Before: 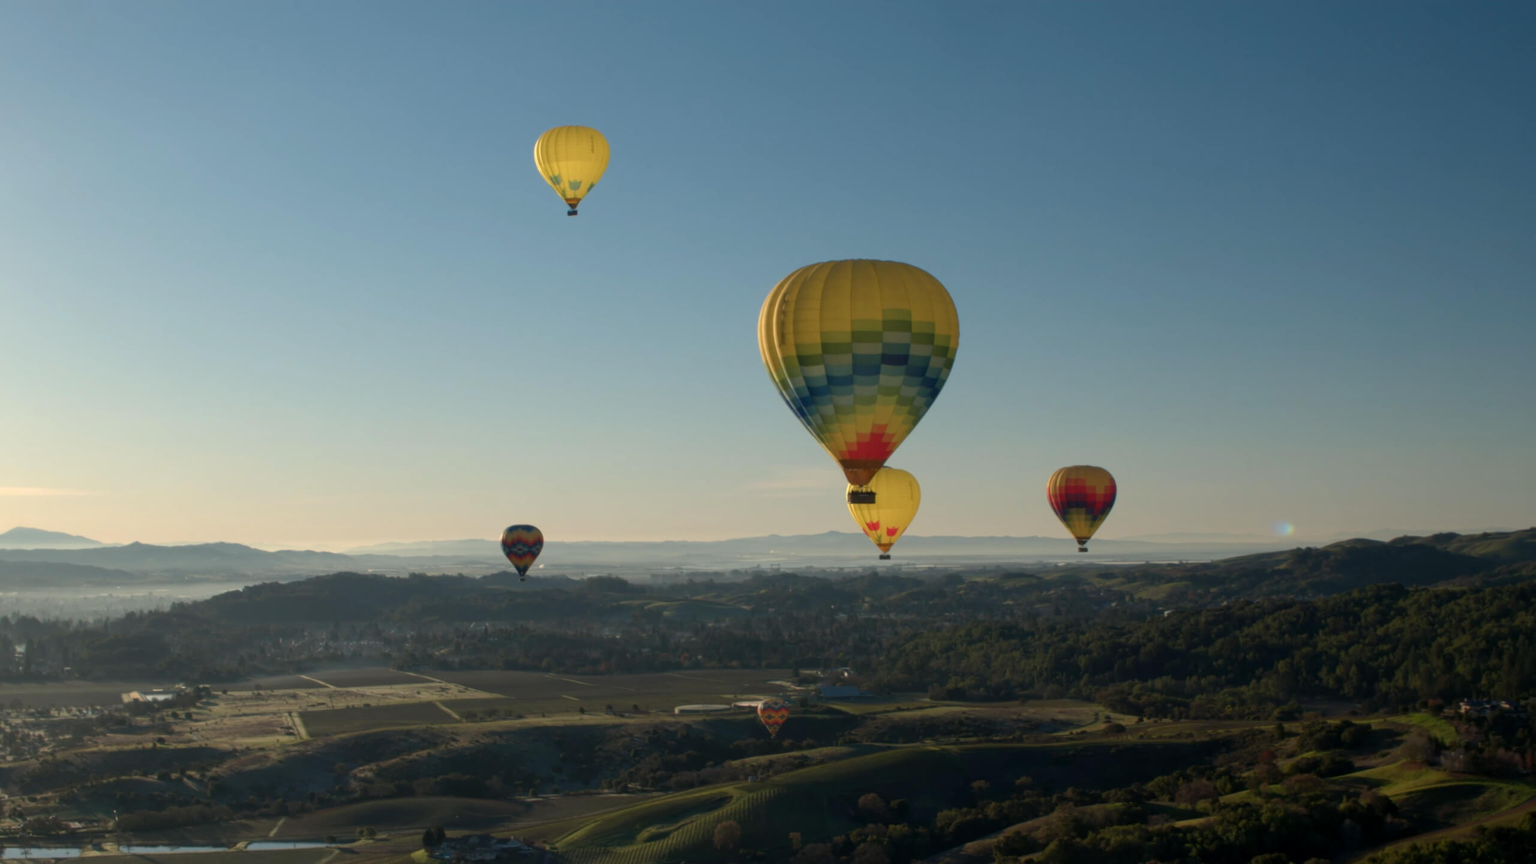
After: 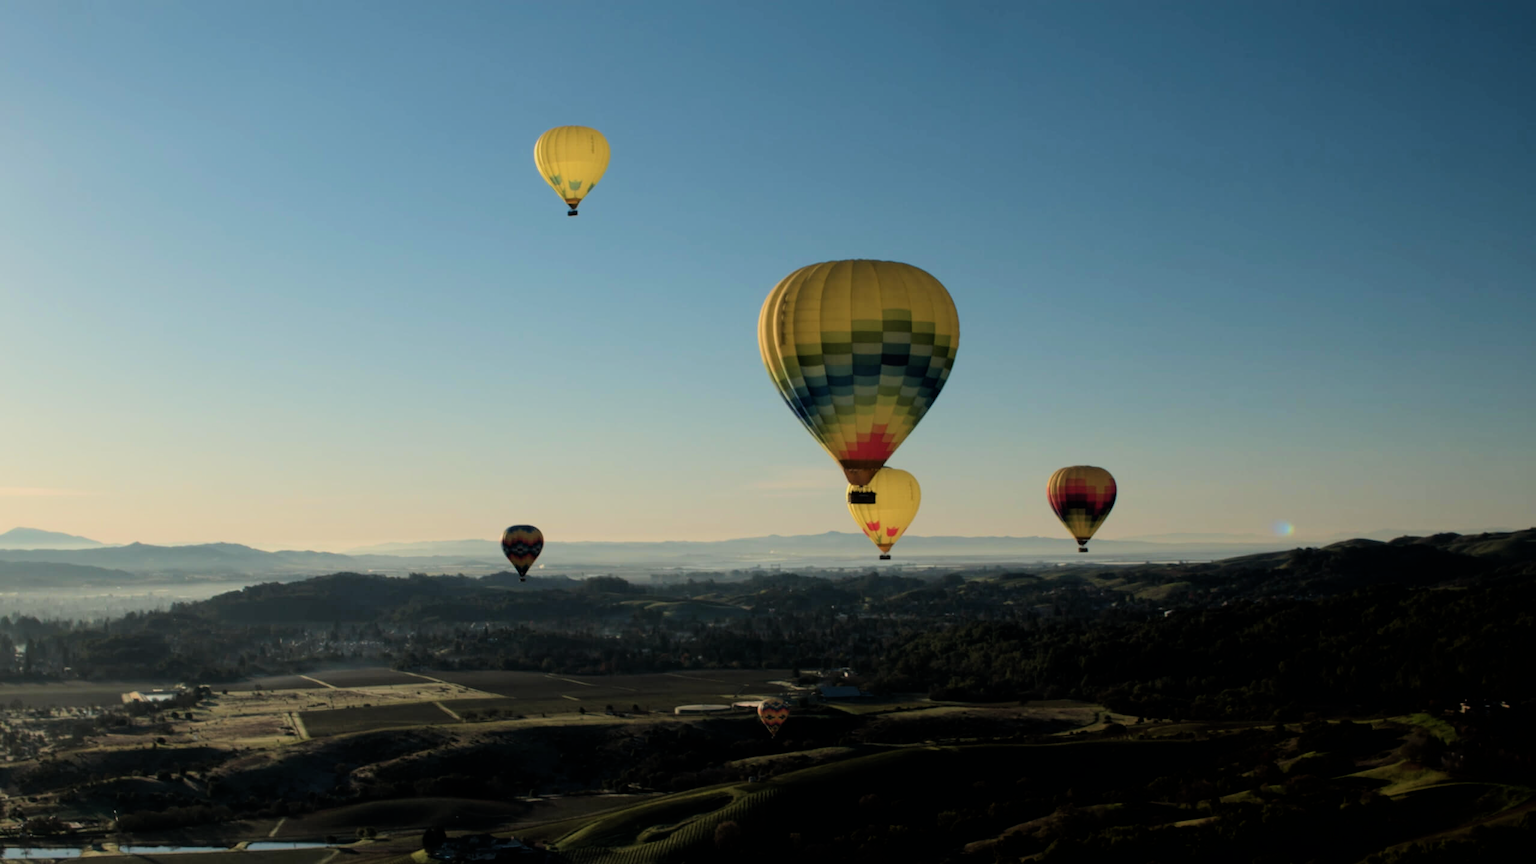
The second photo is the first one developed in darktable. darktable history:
filmic rgb: black relative exposure -5 EV, hardness 2.88, contrast 1.3, highlights saturation mix -10%
tone equalizer: -8 EV -0.55 EV
velvia: on, module defaults
